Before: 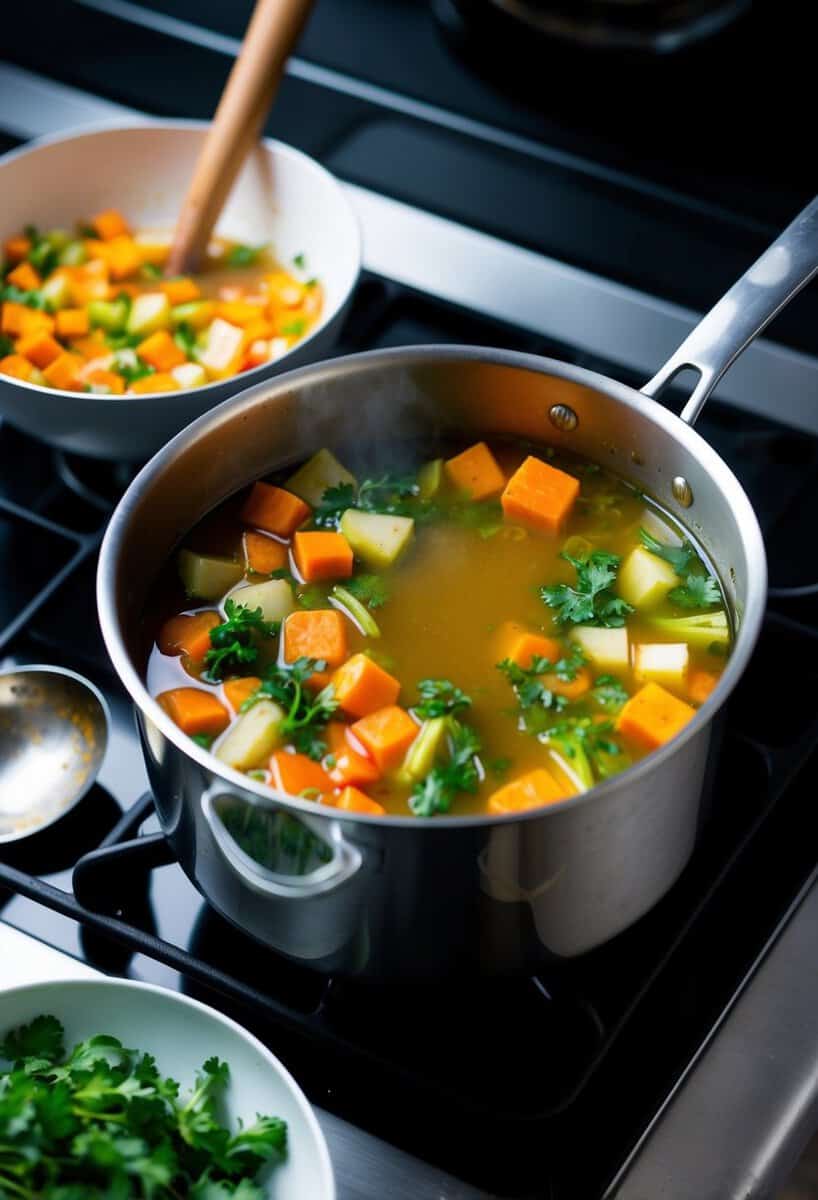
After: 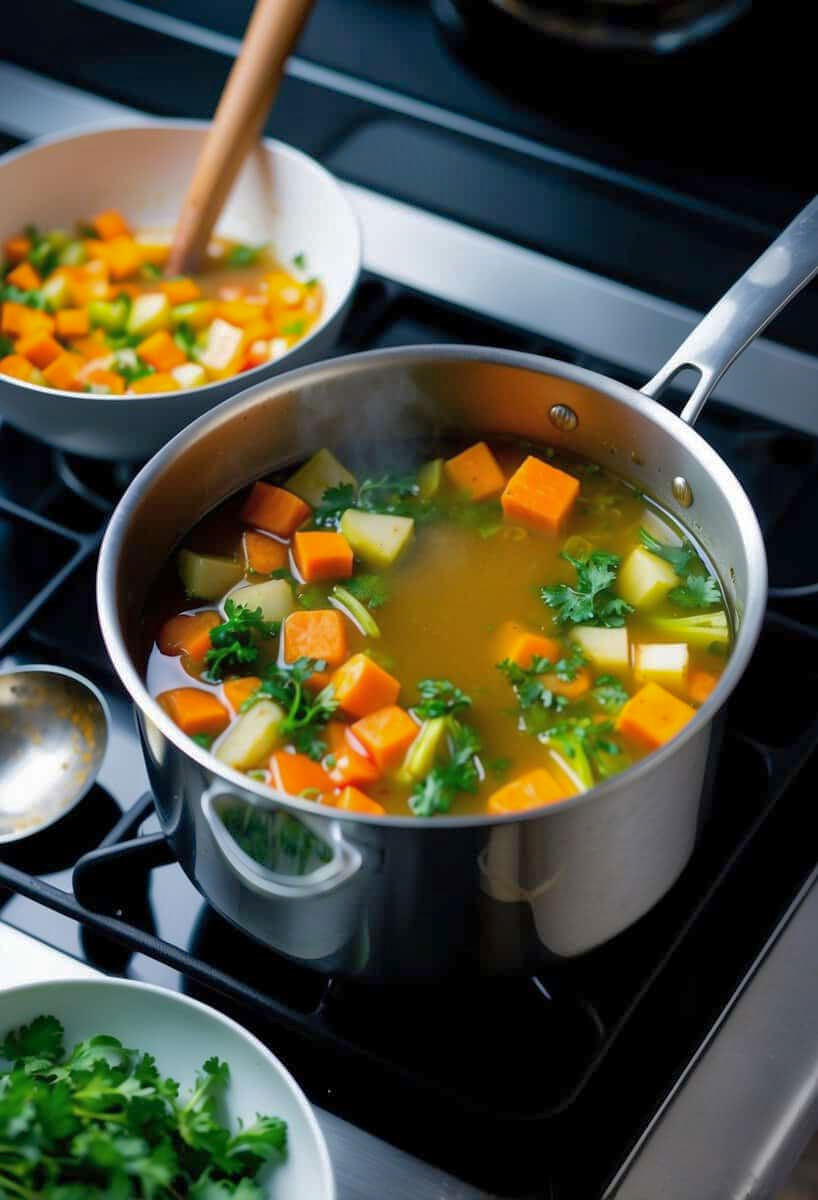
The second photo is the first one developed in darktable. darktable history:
shadows and highlights: on, module defaults
white balance: emerald 1
